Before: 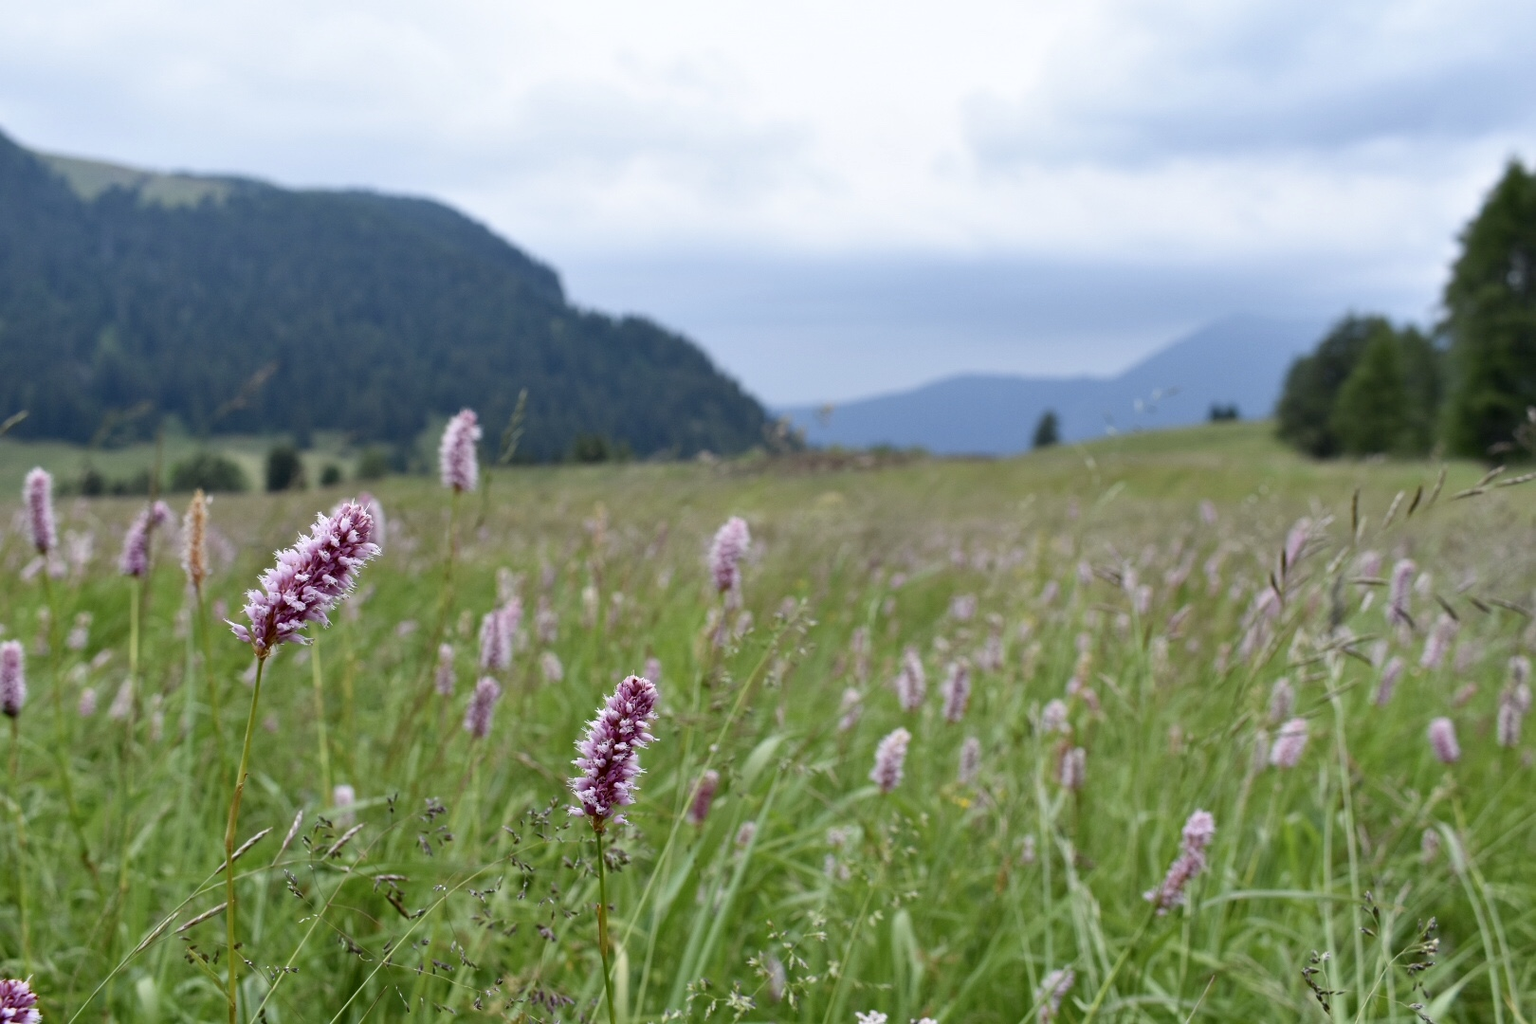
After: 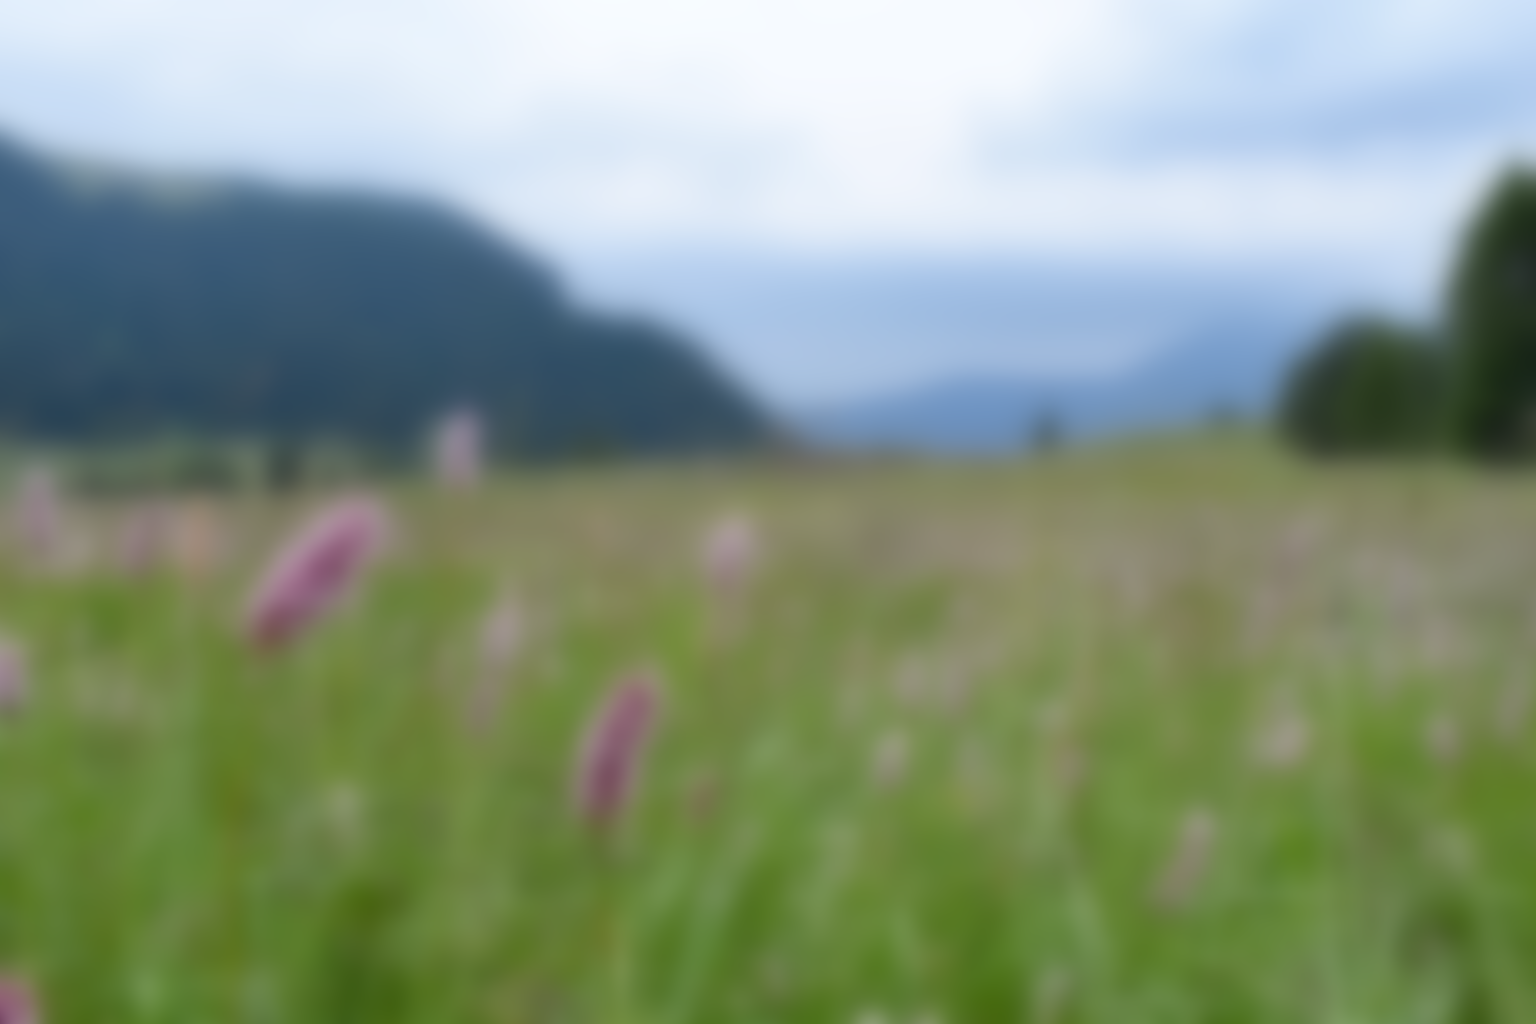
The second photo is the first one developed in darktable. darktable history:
lowpass: radius 16, unbound 0
local contrast: mode bilateral grid, contrast 100, coarseness 100, detail 94%, midtone range 0.2
